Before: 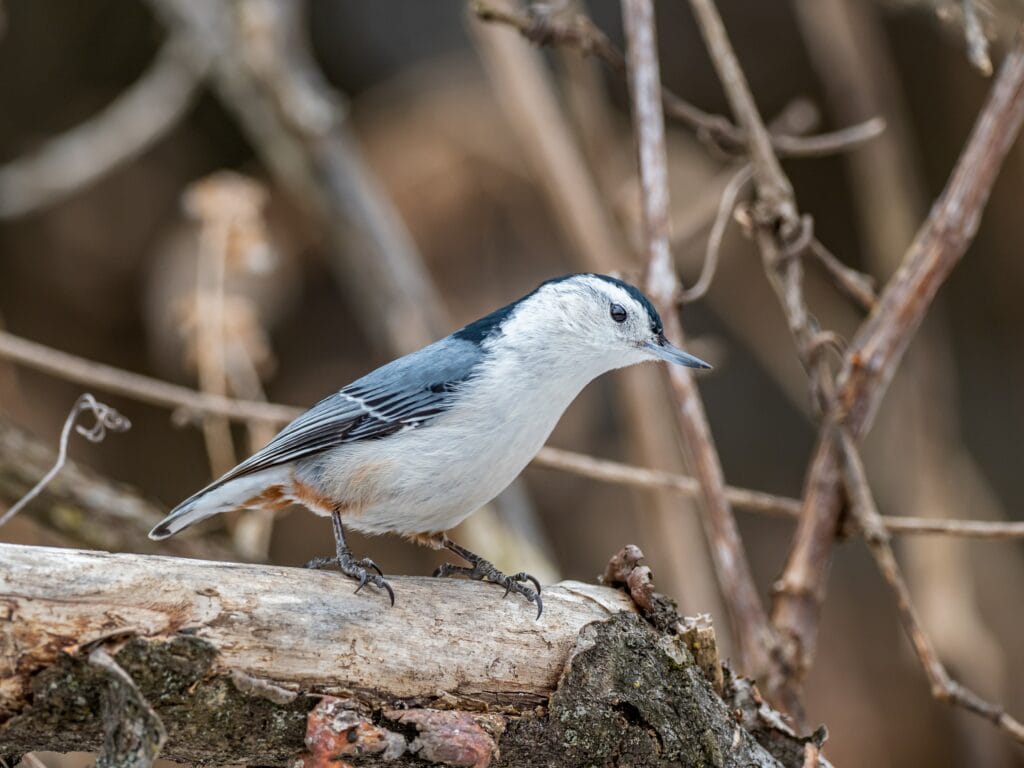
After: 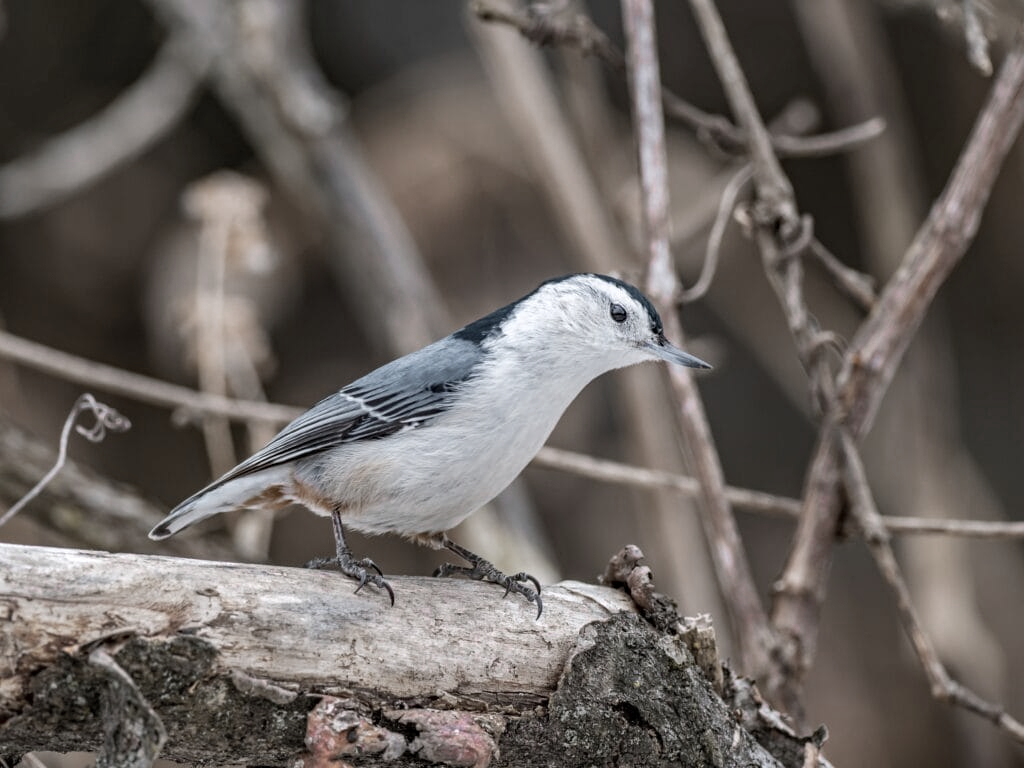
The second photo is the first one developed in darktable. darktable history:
haze removal: strength 0.1, compatibility mode true, adaptive false
color zones: curves: ch0 [(0, 0.6) (0.129, 0.508) (0.193, 0.483) (0.429, 0.5) (0.571, 0.5) (0.714, 0.5) (0.857, 0.5) (1, 0.6)]; ch1 [(0, 0.481) (0.112, 0.245) (0.213, 0.223) (0.429, 0.233) (0.571, 0.231) (0.683, 0.242) (0.857, 0.296) (1, 0.481)]
white balance: red 1.009, blue 1.027
